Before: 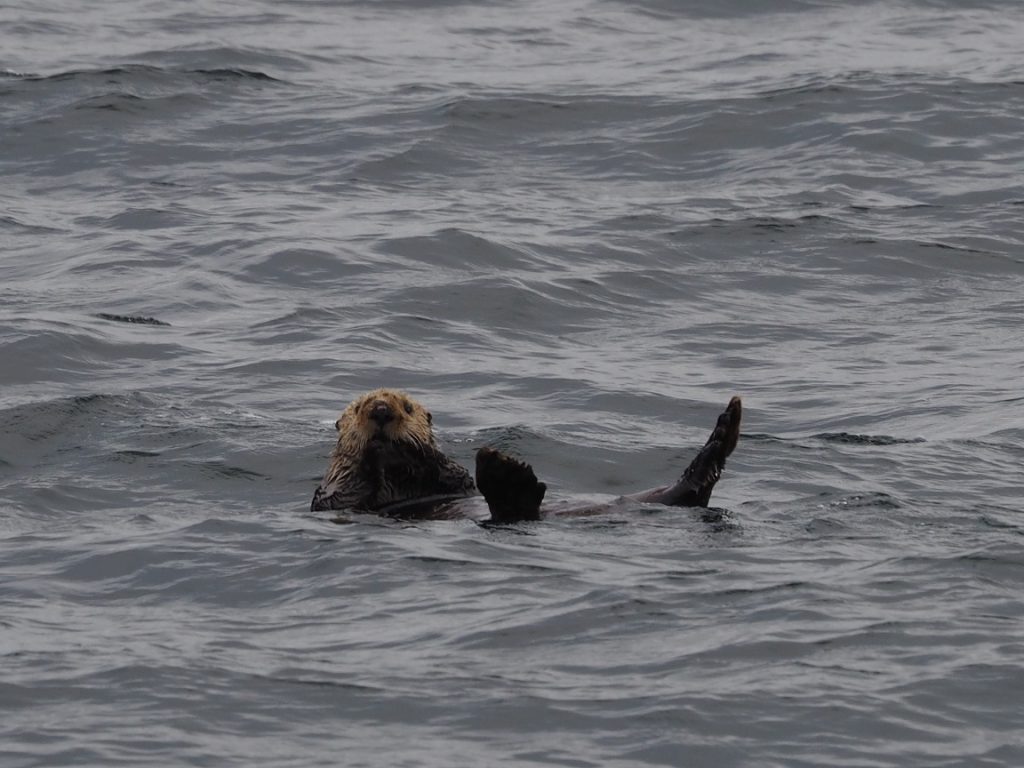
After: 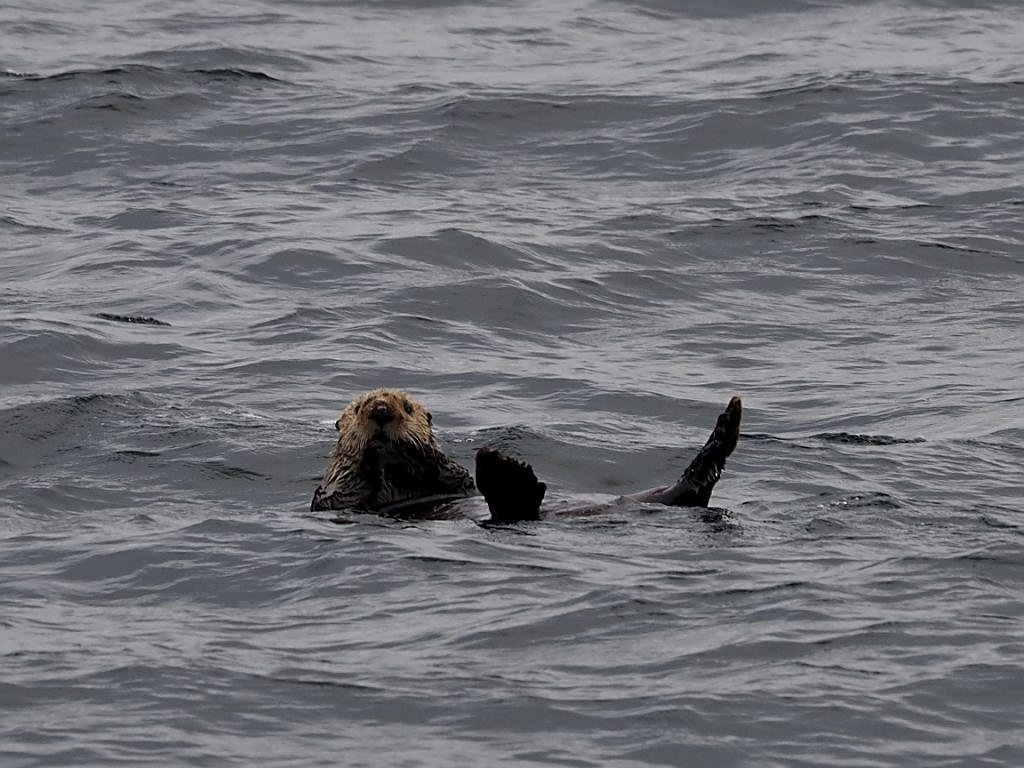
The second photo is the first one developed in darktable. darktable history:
contrast equalizer: y [[0.526, 0.53, 0.532, 0.532, 0.53, 0.525], [0.5 ×6], [0.5 ×6], [0 ×6], [0 ×6]]
sharpen: on, module defaults
